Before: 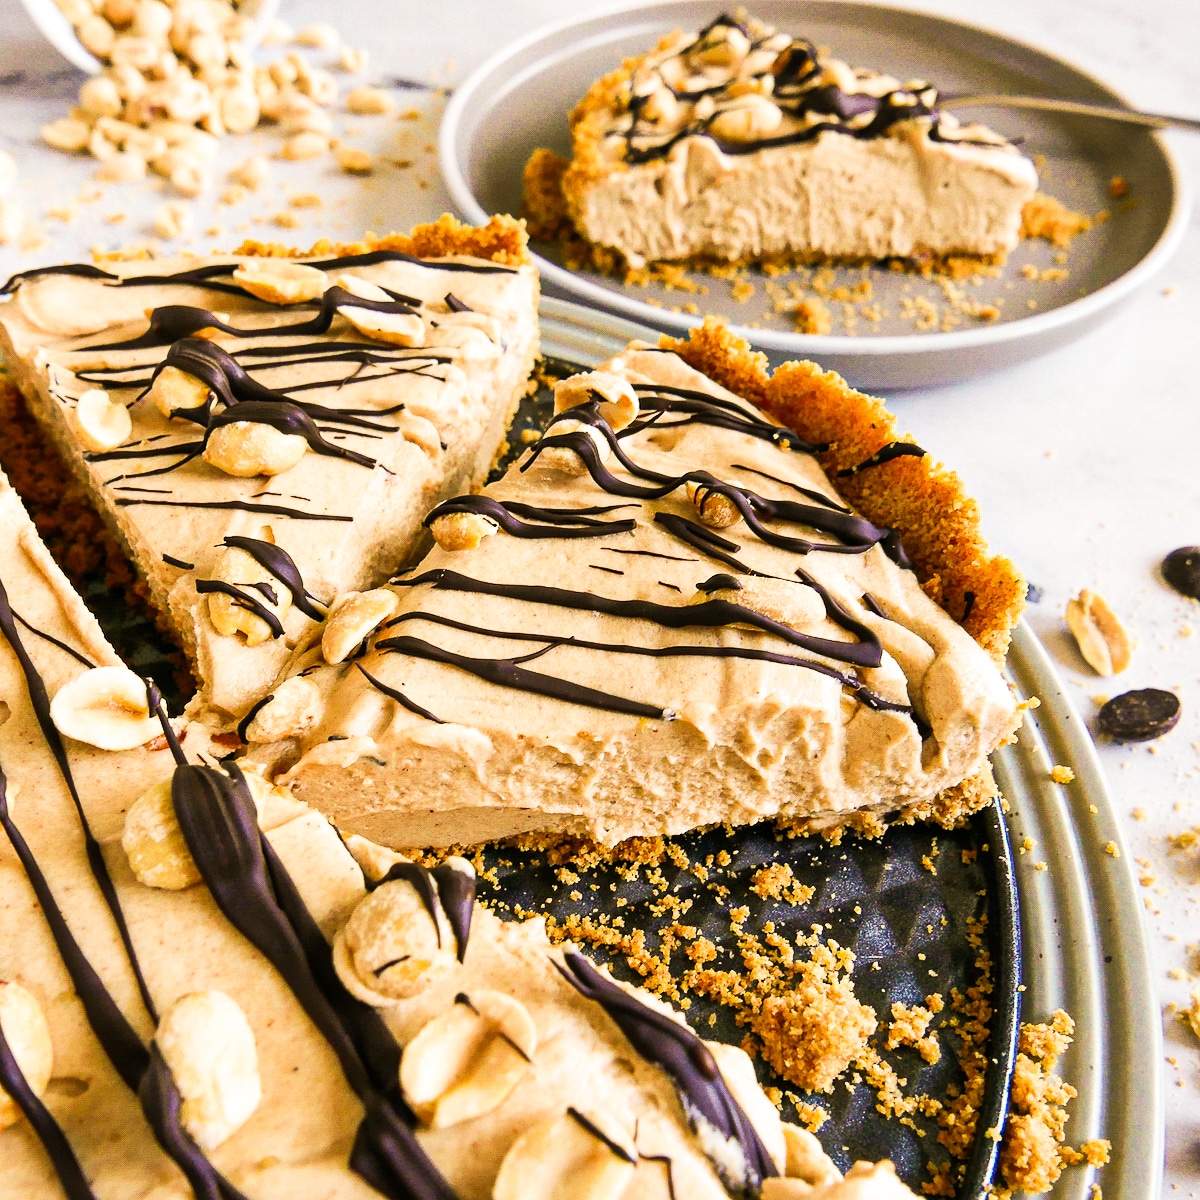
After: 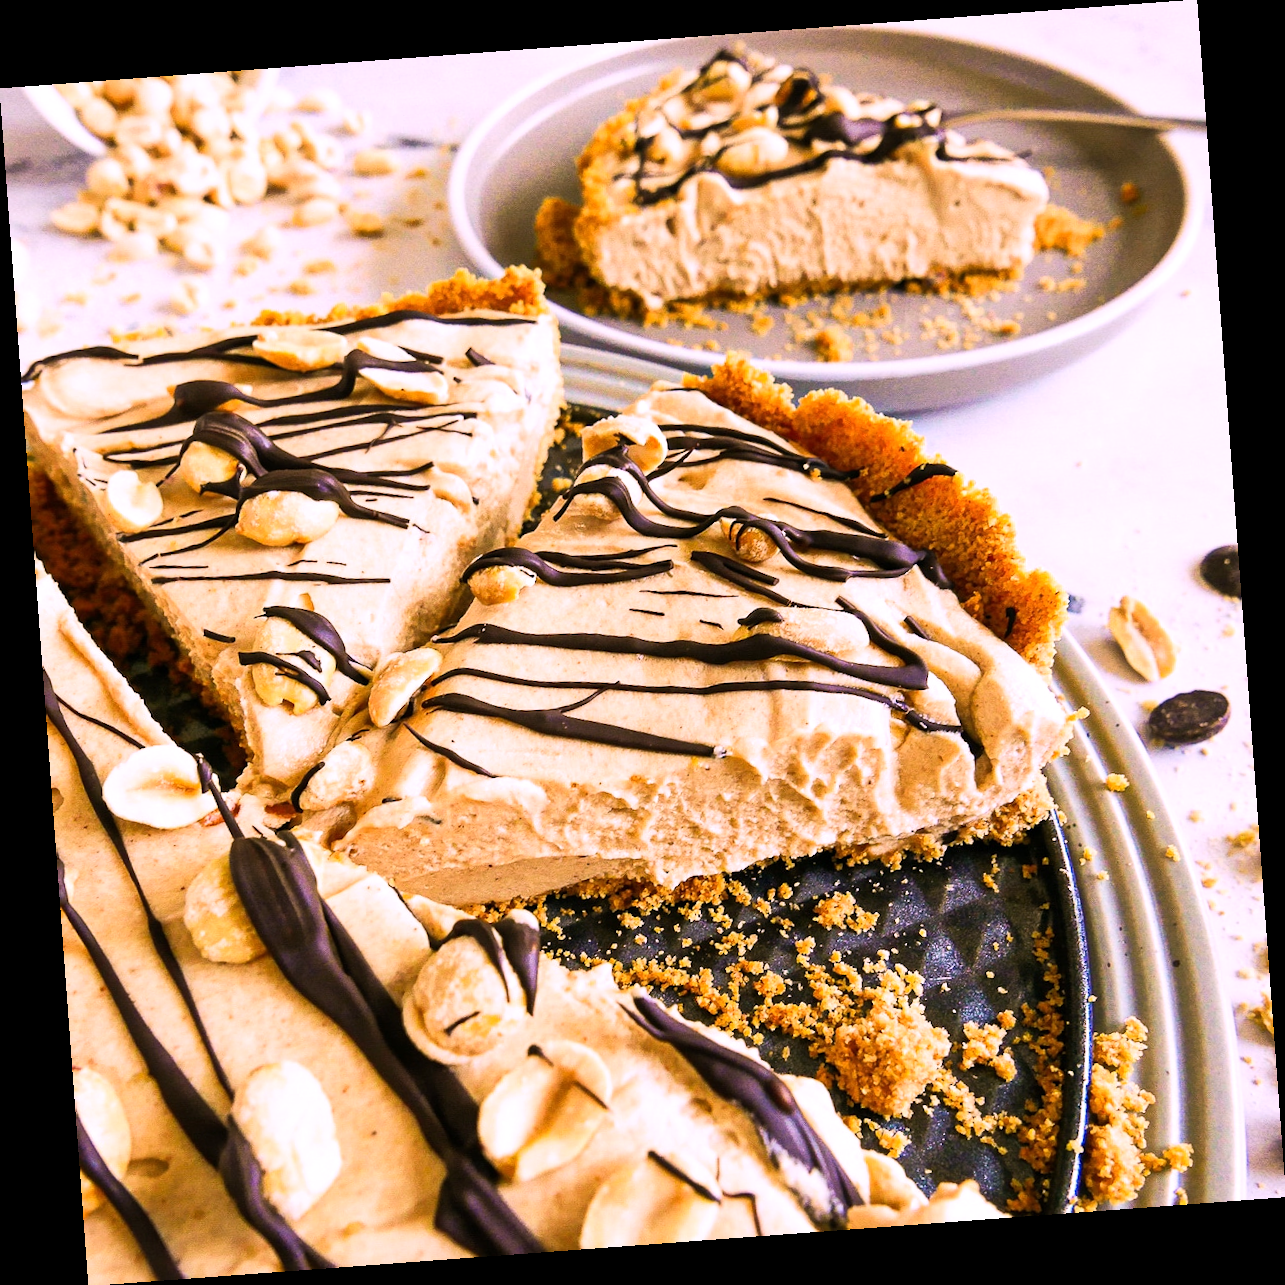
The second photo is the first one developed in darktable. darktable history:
rotate and perspective: rotation -4.25°, automatic cropping off
white balance: red 1.066, blue 1.119
exposure: compensate highlight preservation false
